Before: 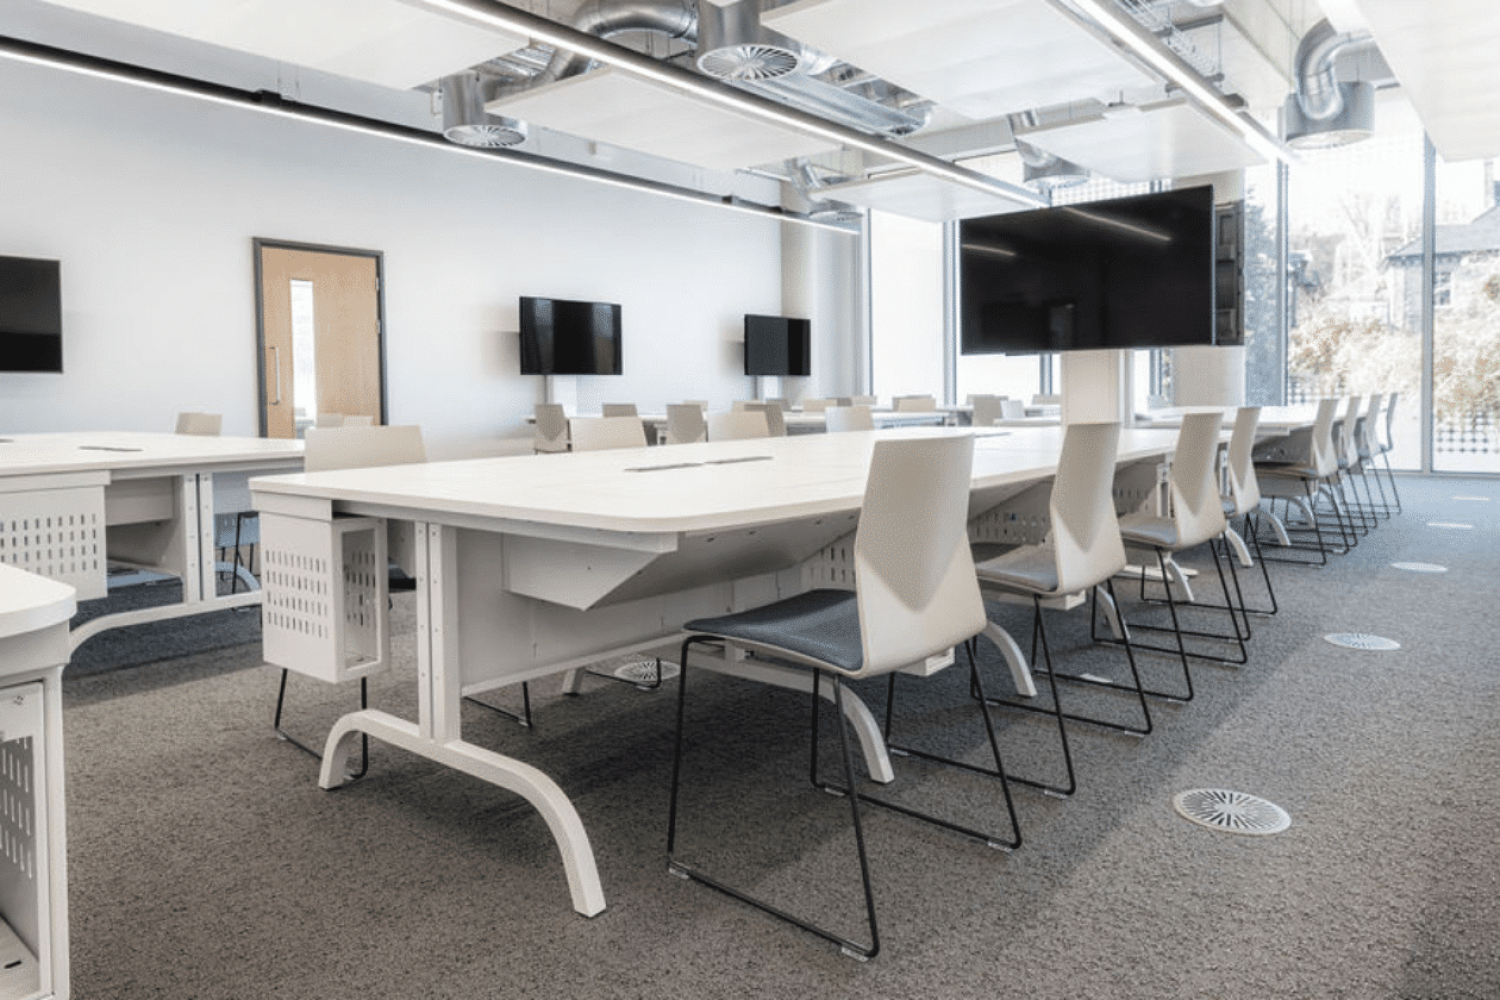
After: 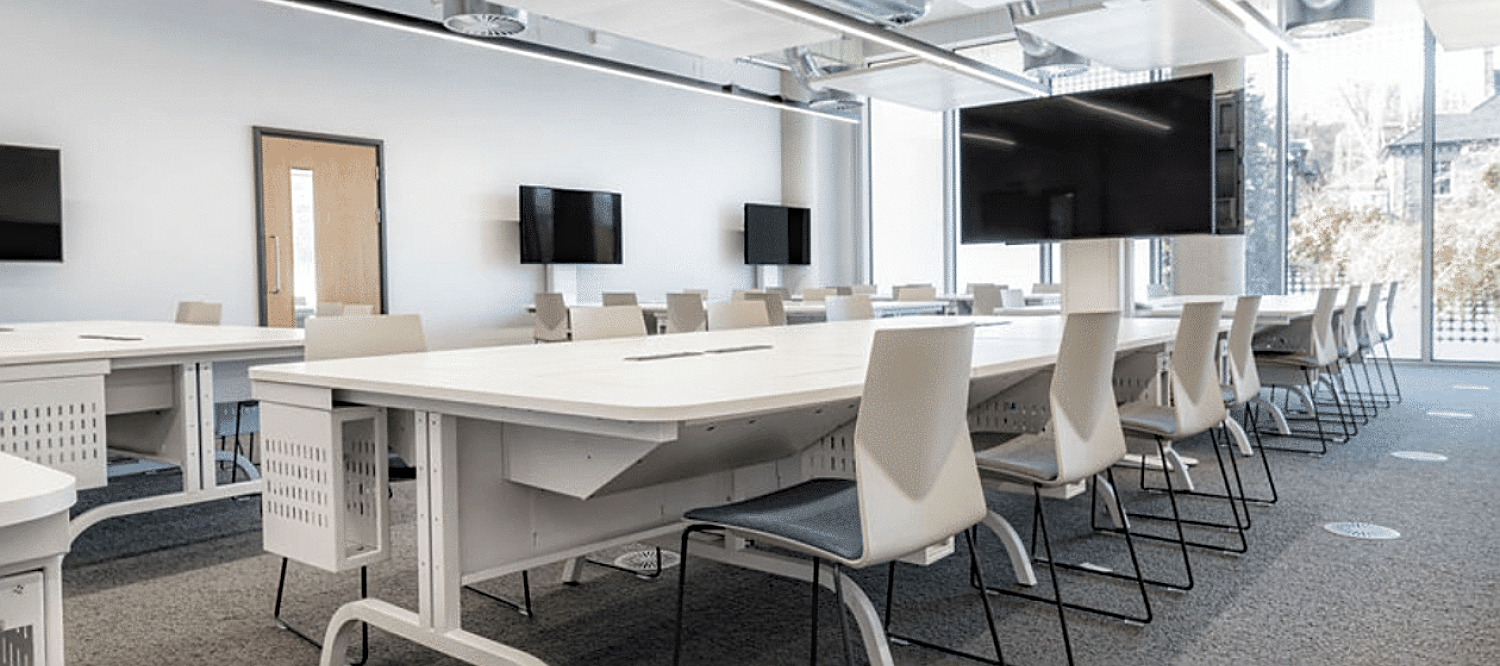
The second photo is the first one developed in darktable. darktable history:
crop: top 11.166%, bottom 22.168%
haze removal: compatibility mode true, adaptive false
sharpen: on, module defaults
